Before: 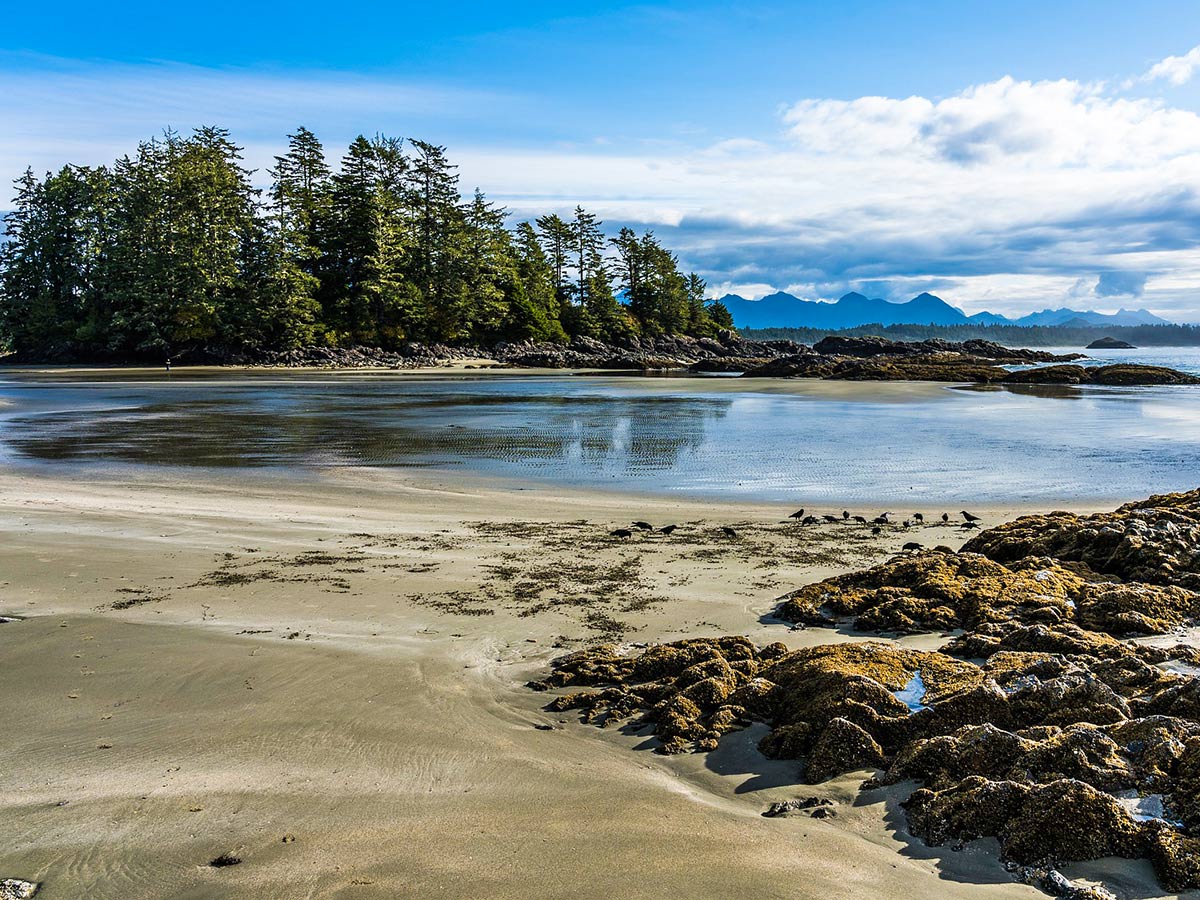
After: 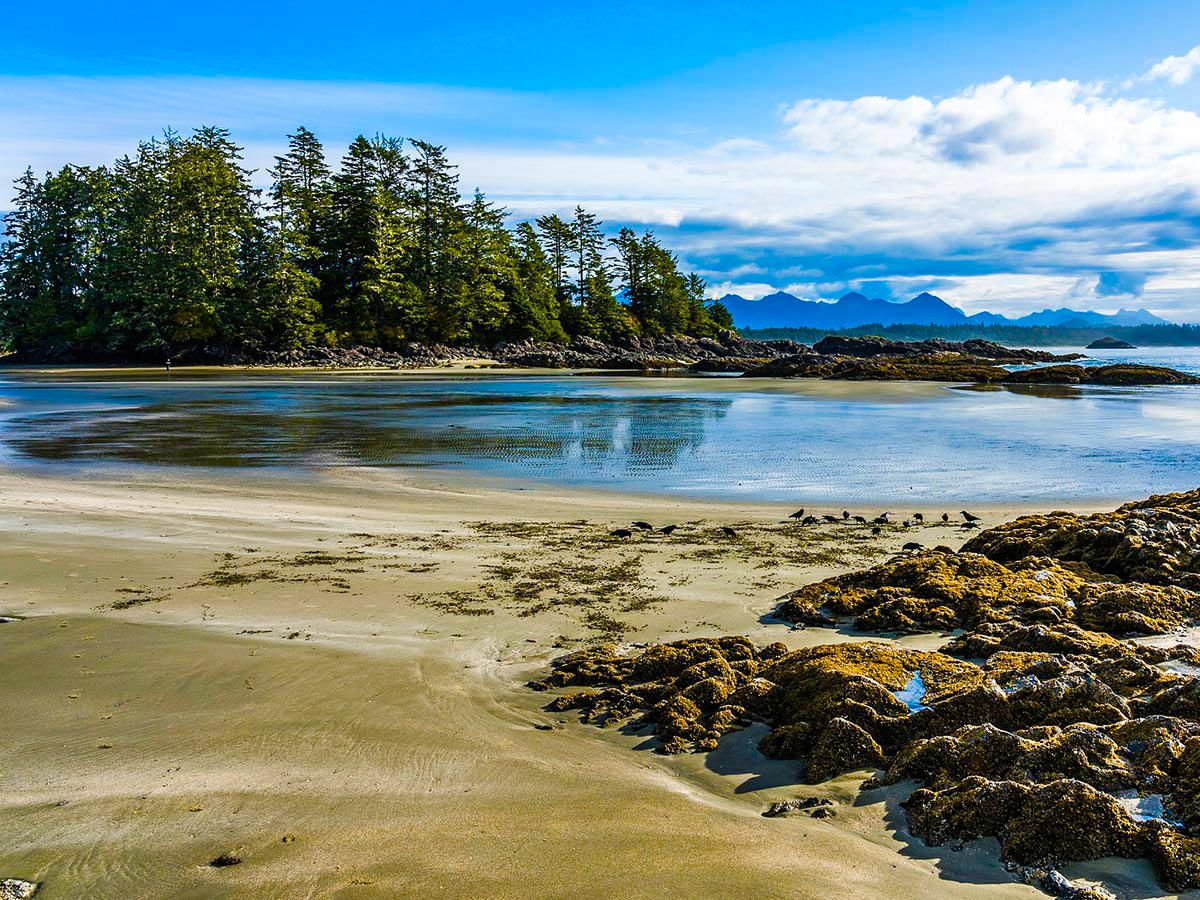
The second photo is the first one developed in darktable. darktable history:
color balance rgb: perceptual saturation grading › global saturation 39.563%, perceptual saturation grading › highlights -24.882%, perceptual saturation grading › mid-tones 35.276%, perceptual saturation grading › shadows 35.307%, global vibrance 20%
shadows and highlights: radius 337.01, shadows 28.73, soften with gaussian
